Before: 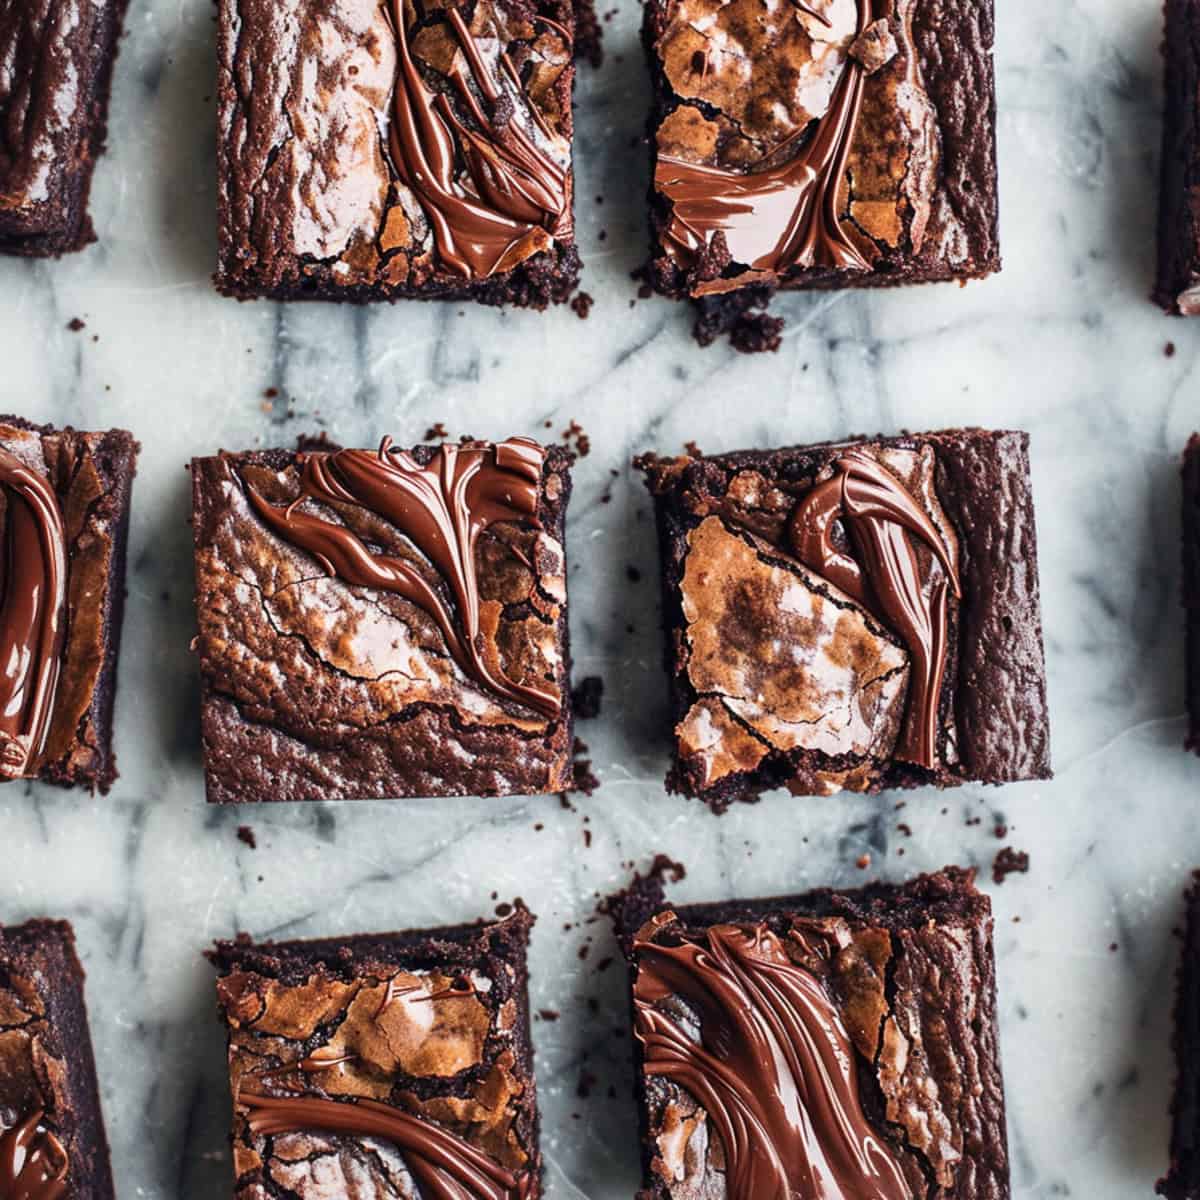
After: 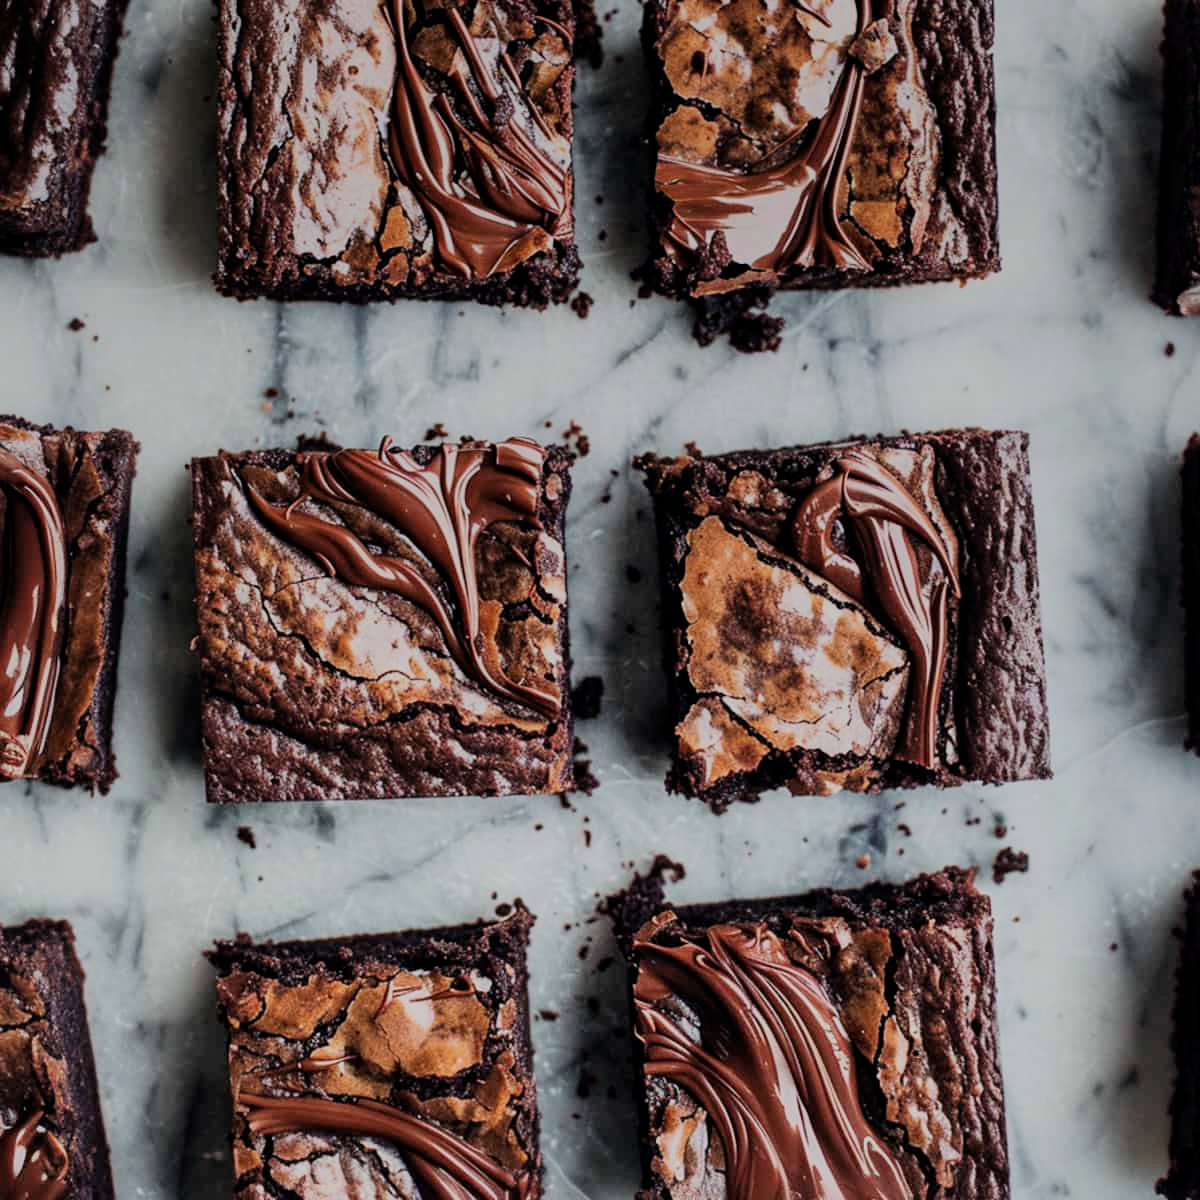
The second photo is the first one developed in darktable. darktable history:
filmic rgb: black relative exposure -7.15 EV, white relative exposure 5.36 EV, hardness 3.02, color science v6 (2022)
graduated density: on, module defaults
